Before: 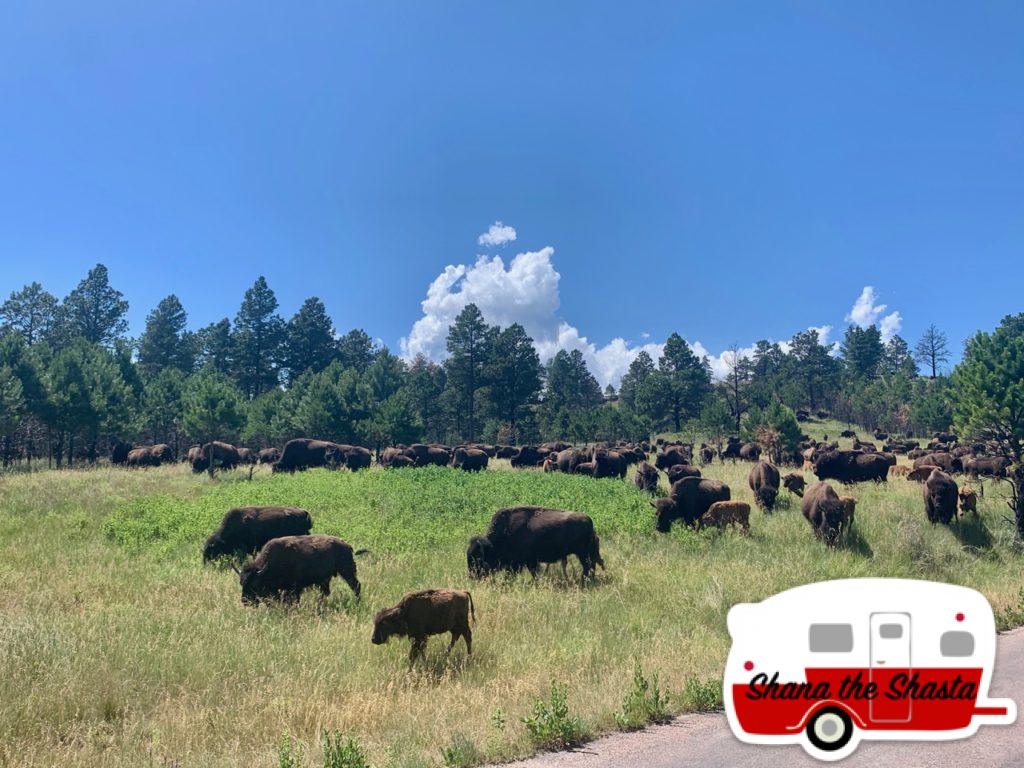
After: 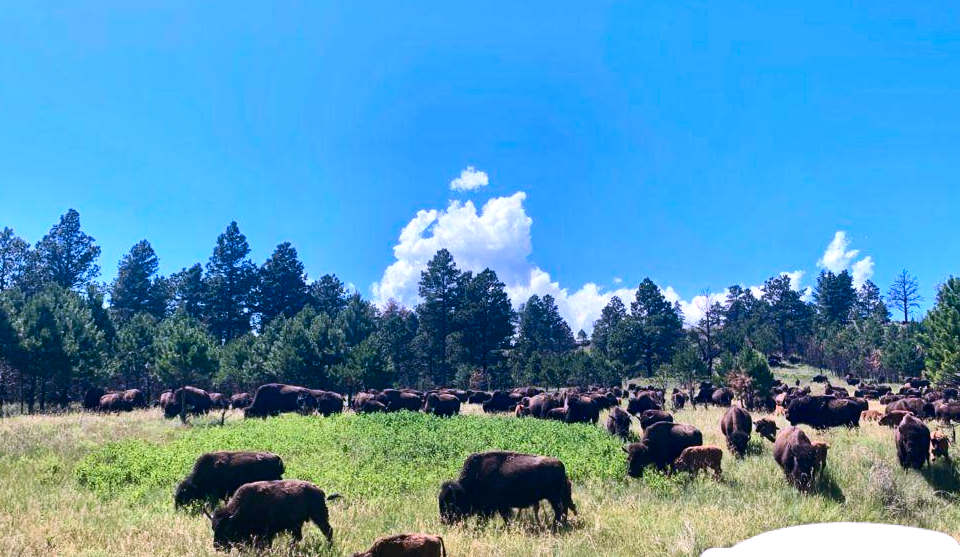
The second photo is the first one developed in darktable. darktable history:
crop: left 2.737%, top 7.287%, right 3.421%, bottom 20.179%
tone equalizer: -8 EV -0.417 EV, -7 EV -0.389 EV, -6 EV -0.333 EV, -5 EV -0.222 EV, -3 EV 0.222 EV, -2 EV 0.333 EV, -1 EV 0.389 EV, +0 EV 0.417 EV, edges refinement/feathering 500, mask exposure compensation -1.57 EV, preserve details no
contrast brightness saturation: contrast 0.18, saturation 0.3
white balance: red 1.042, blue 1.17
